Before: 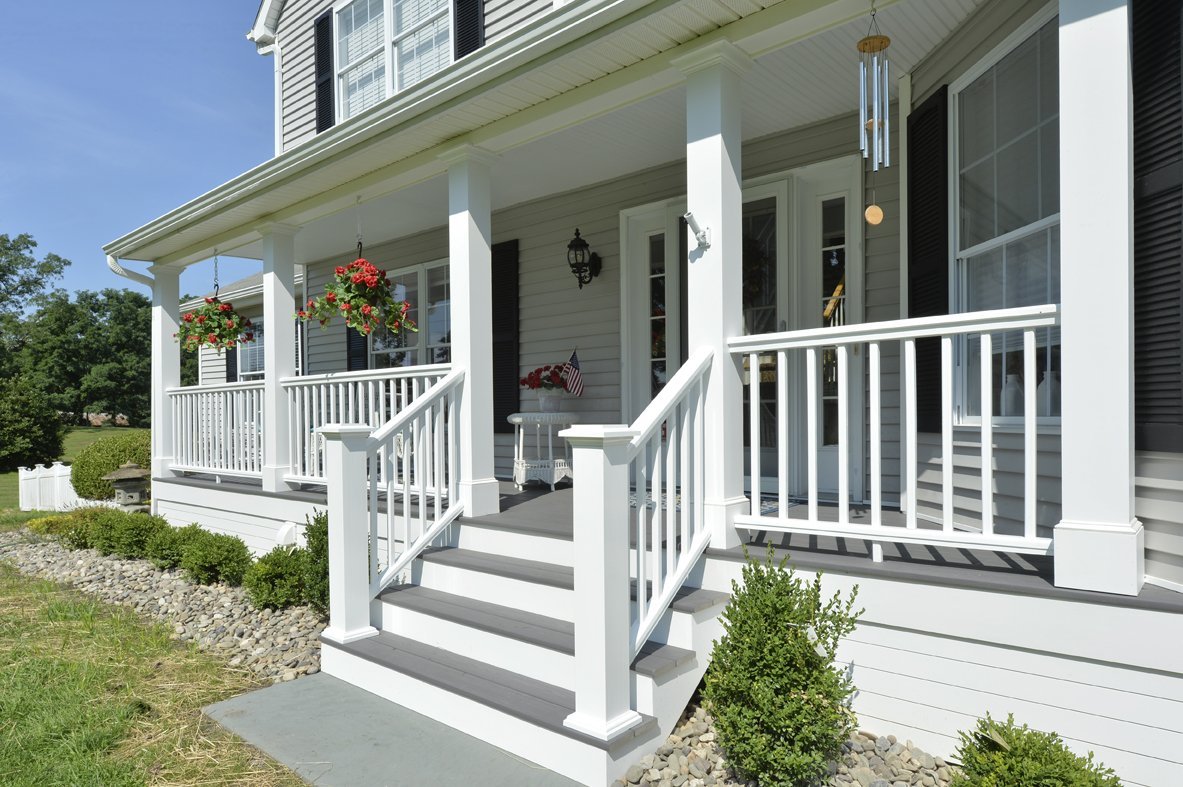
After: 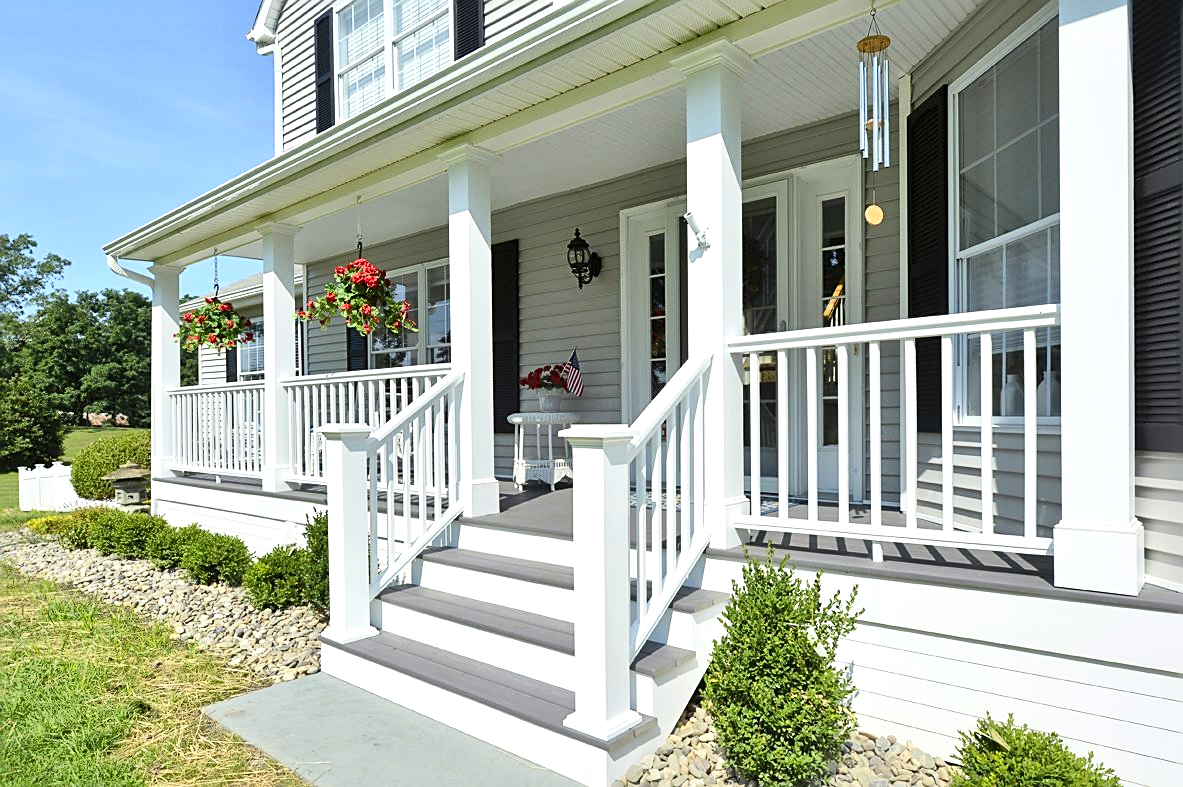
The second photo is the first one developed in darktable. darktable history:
contrast brightness saturation: contrast 0.24, brightness 0.26, saturation 0.39
local contrast: mode bilateral grid, contrast 25, coarseness 60, detail 151%, midtone range 0.2
sharpen: on, module defaults
